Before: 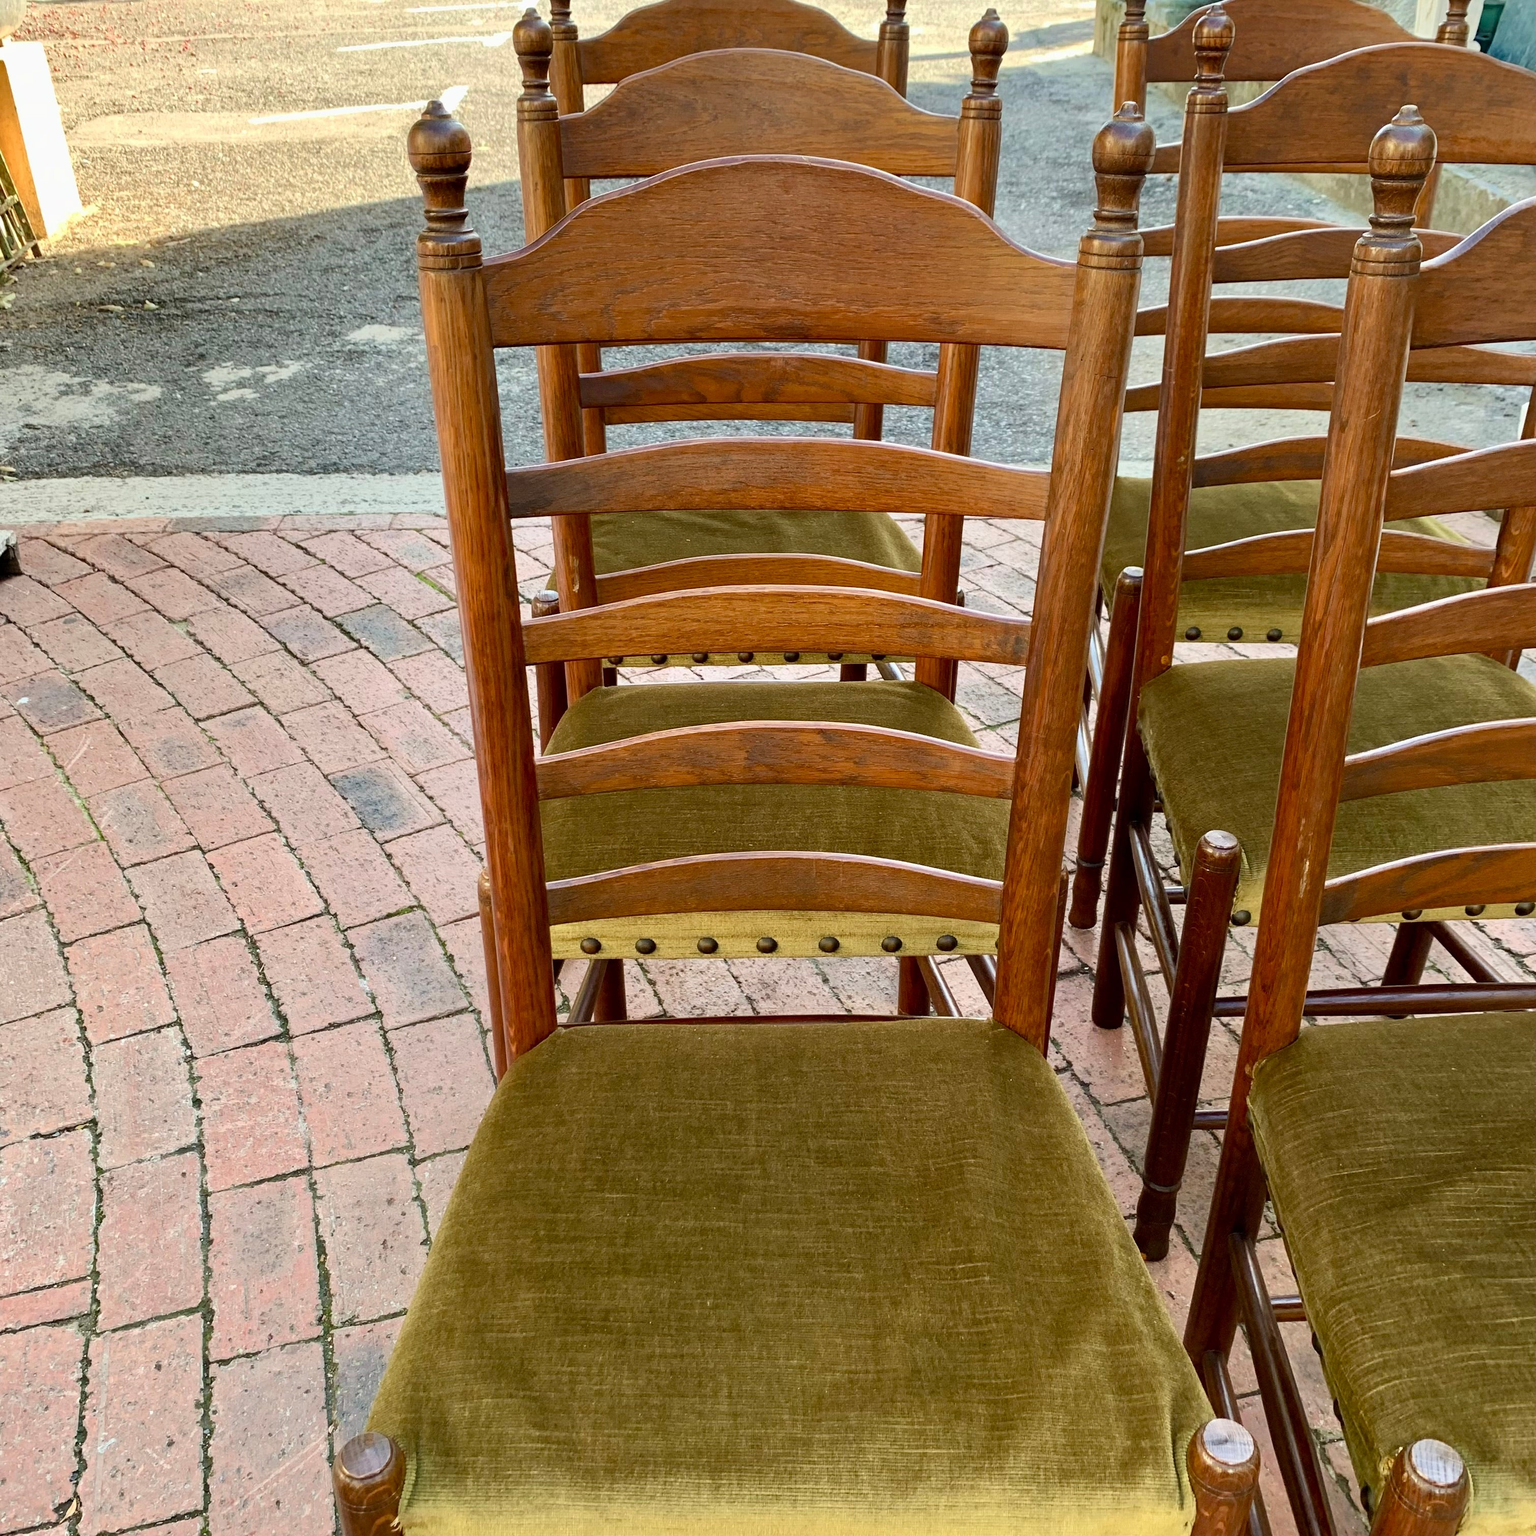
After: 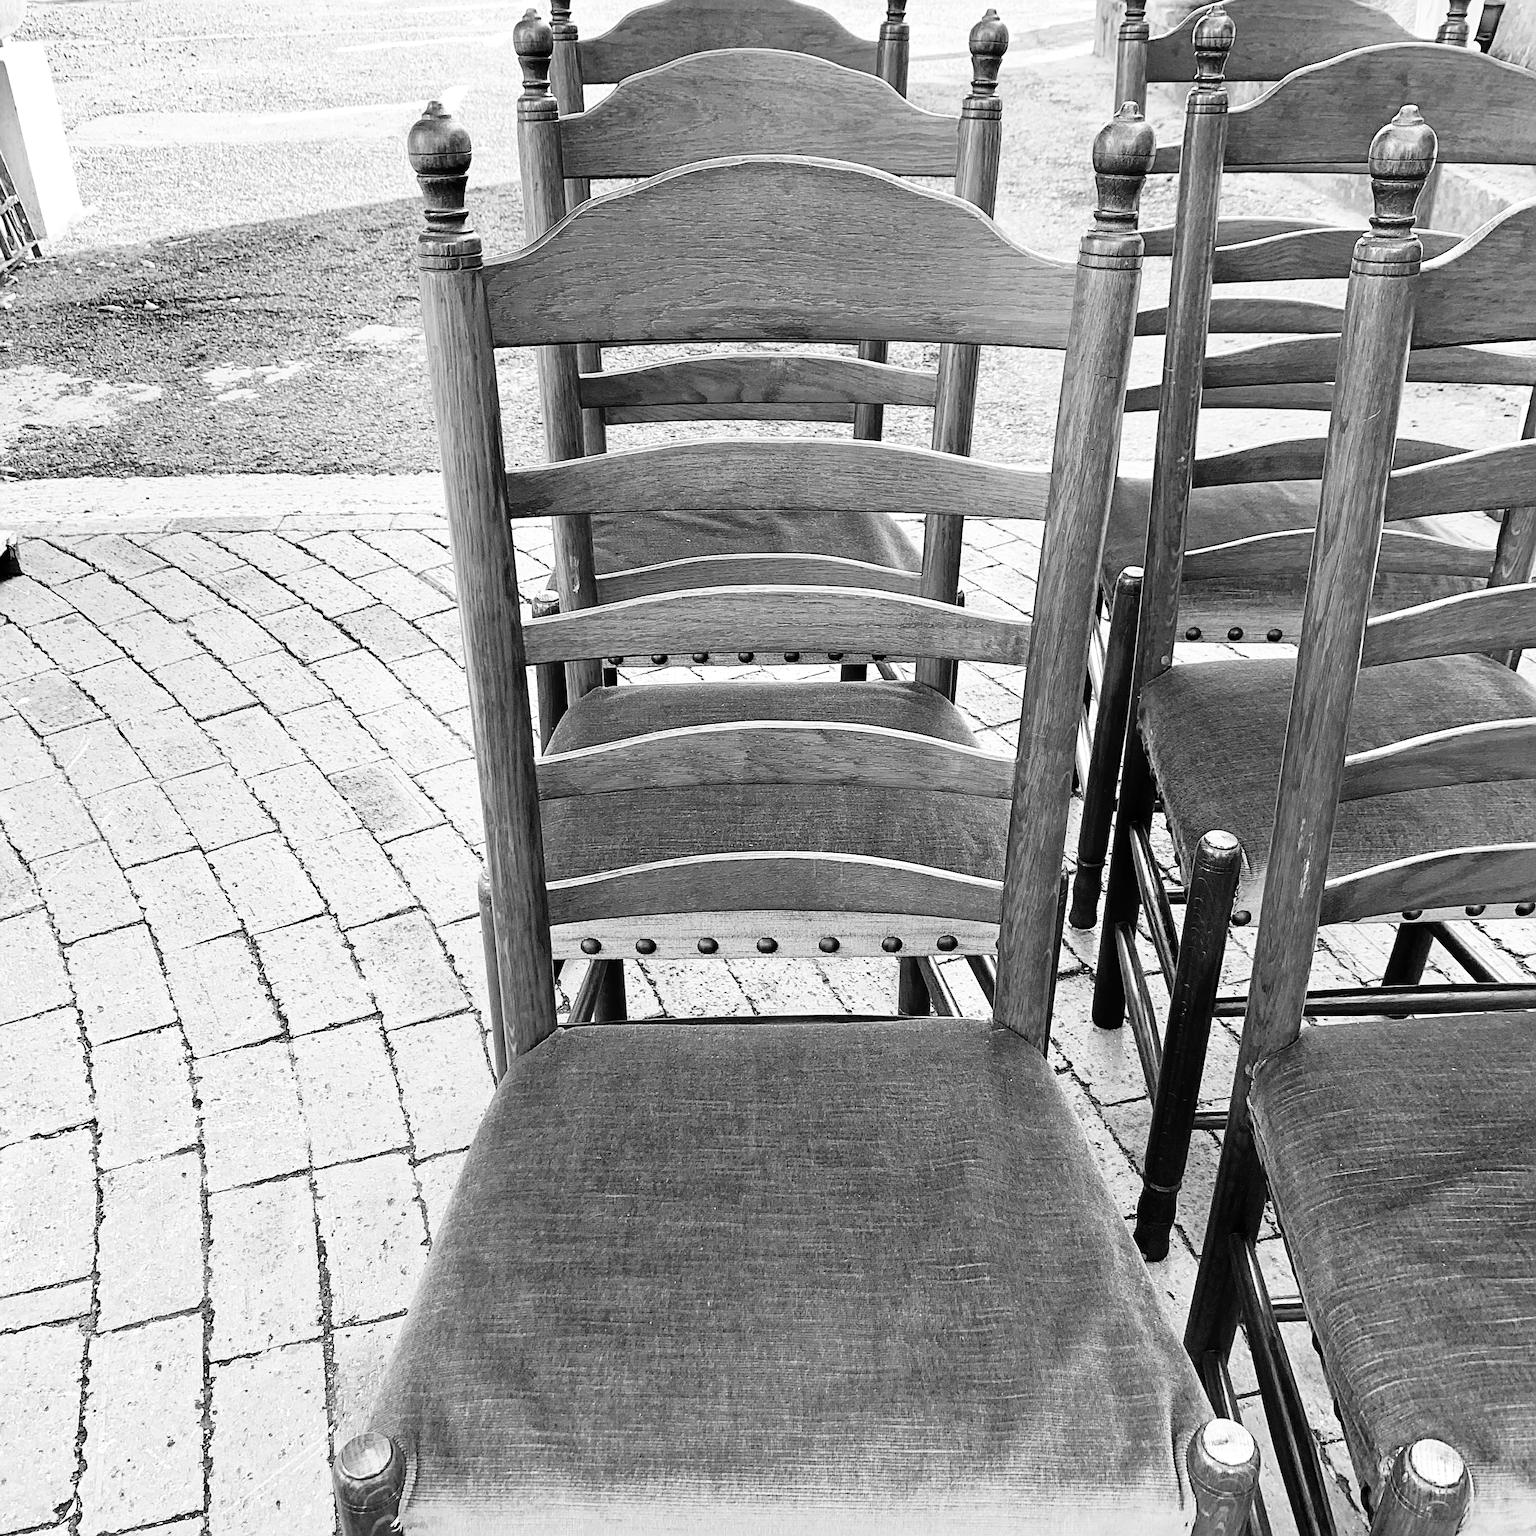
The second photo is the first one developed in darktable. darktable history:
exposure: exposure 0.203 EV, compensate exposure bias true, compensate highlight preservation false
color zones: curves: ch0 [(0, 0.613) (0.01, 0.613) (0.245, 0.448) (0.498, 0.529) (0.642, 0.665) (0.879, 0.777) (0.99, 0.613)]; ch1 [(0, 0) (0.143, 0) (0.286, 0) (0.429, 0) (0.571, 0) (0.714, 0) (0.857, 0)]
base curve: curves: ch0 [(0, 0) (0.04, 0.03) (0.133, 0.232) (0.448, 0.748) (0.843, 0.968) (1, 1)], preserve colors none
sharpen: radius 2.644, amount 0.656
